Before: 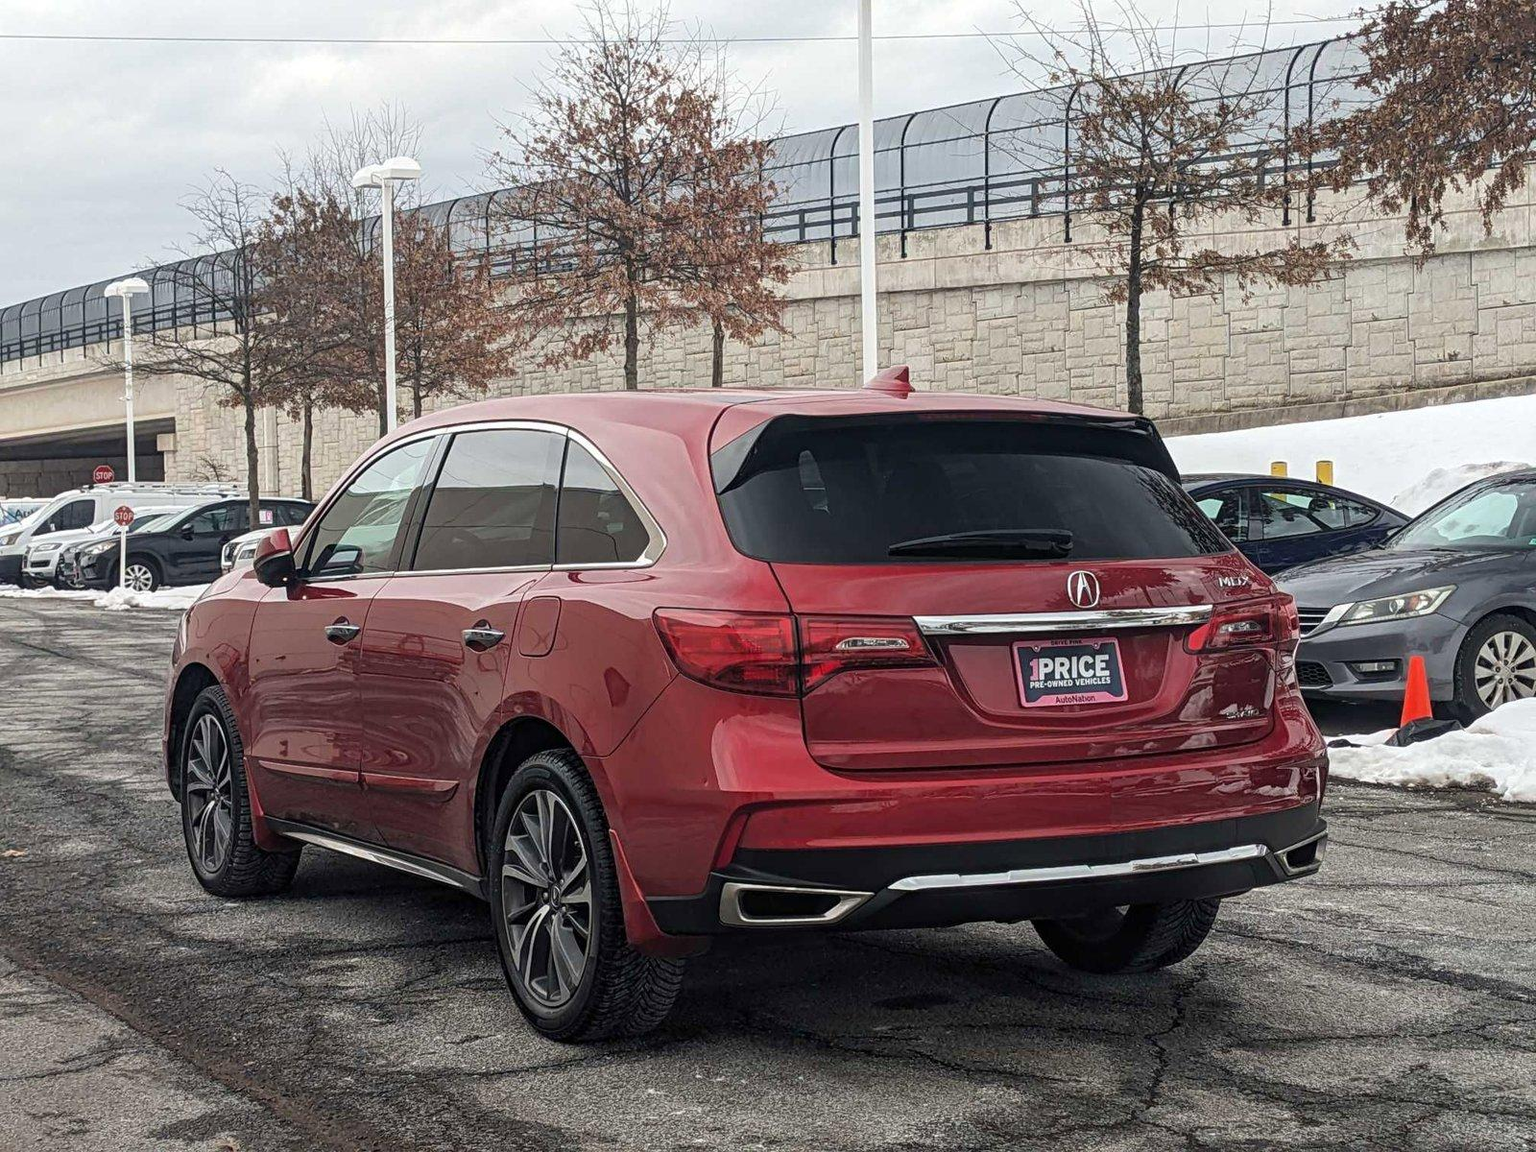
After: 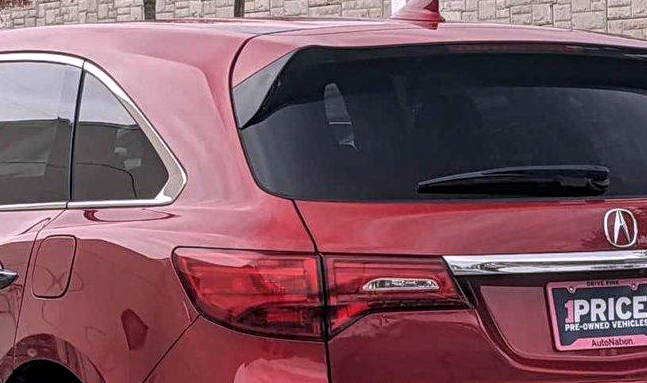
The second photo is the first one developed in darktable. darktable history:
crop: left 31.751%, top 32.172%, right 27.8%, bottom 35.83%
white balance: red 1.05, blue 1.072
local contrast: on, module defaults
